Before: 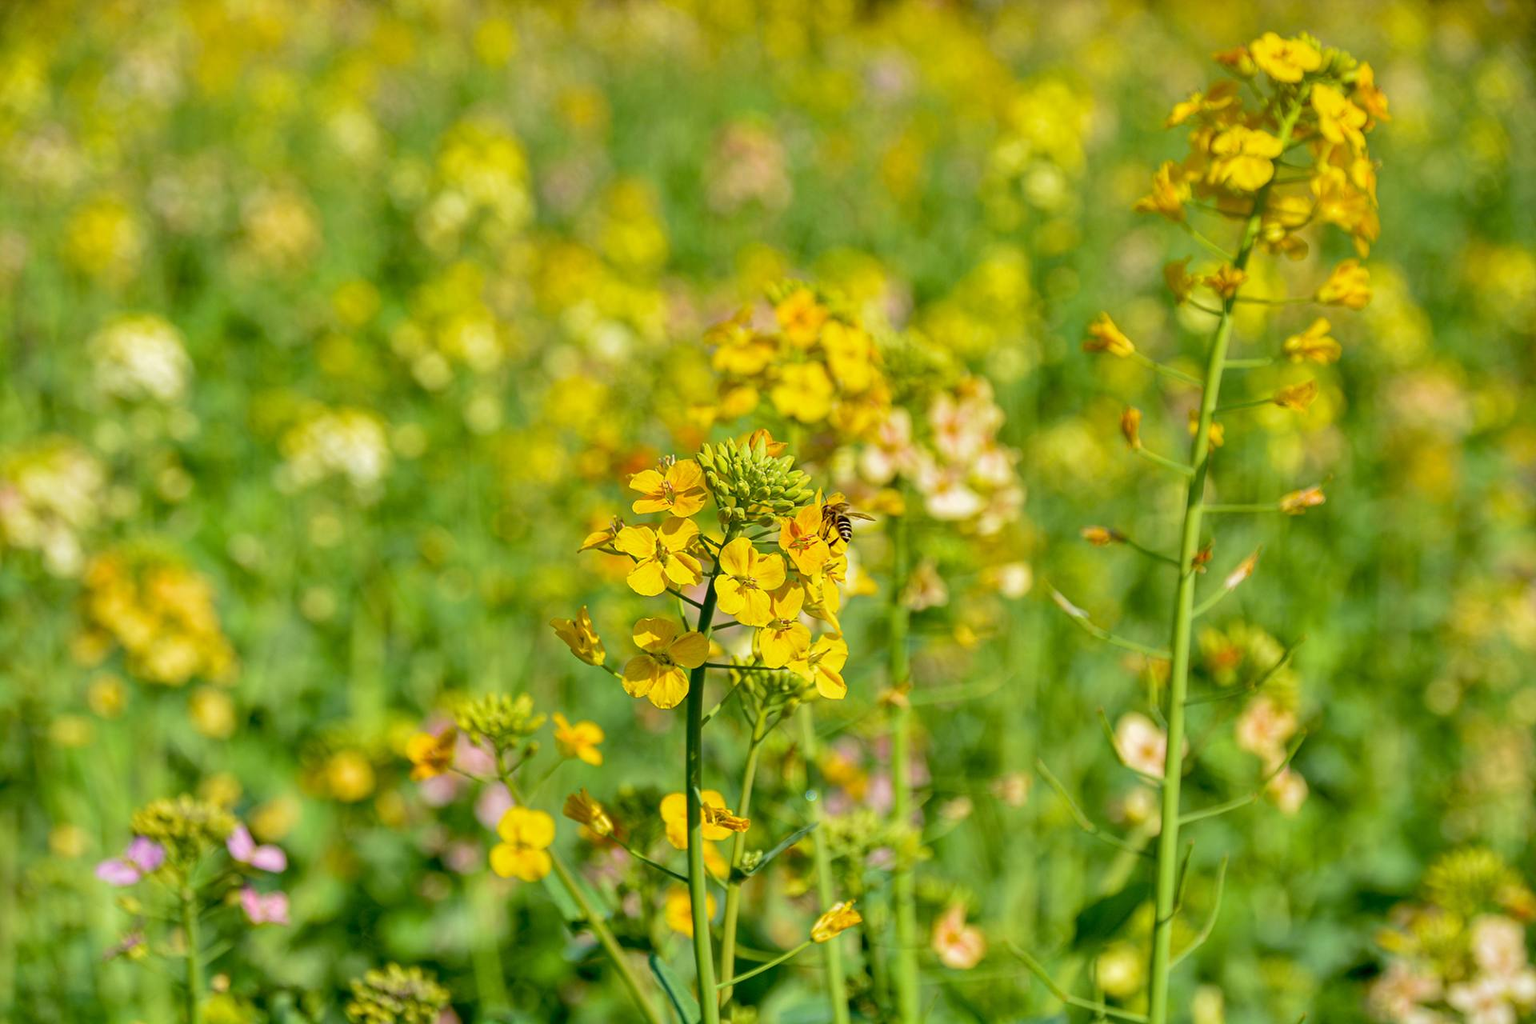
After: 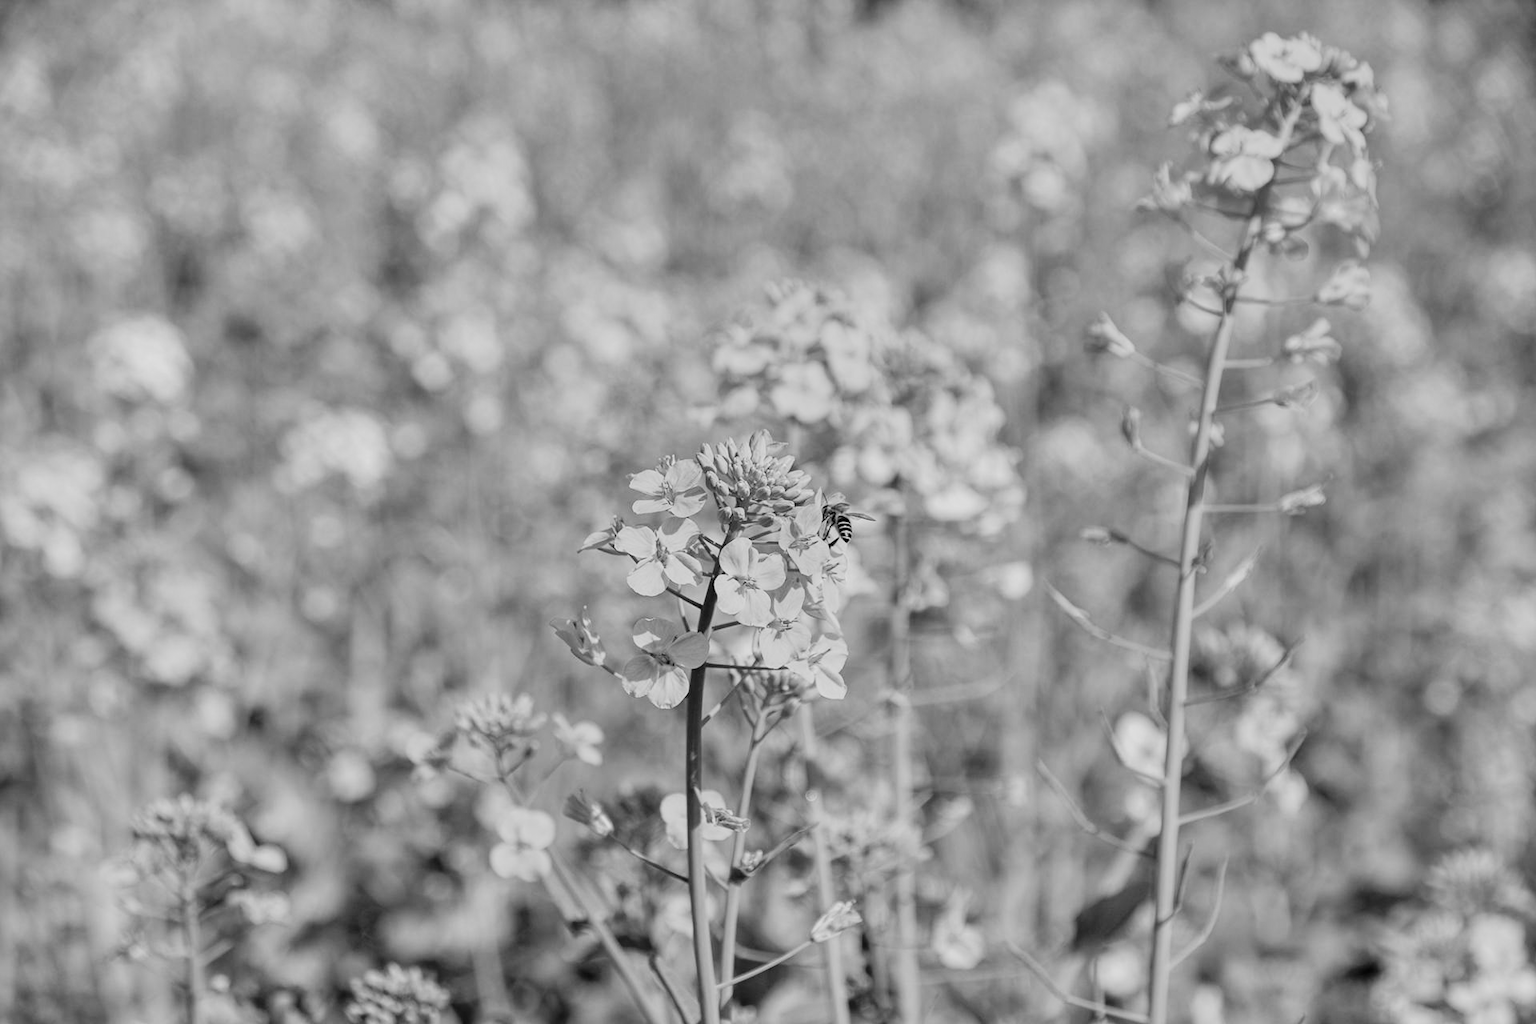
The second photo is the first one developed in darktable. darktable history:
monochrome: on, module defaults
tone curve: curves: ch0 [(0, 0) (0.091, 0.066) (0.184, 0.16) (0.491, 0.519) (0.748, 0.765) (1, 0.919)]; ch1 [(0, 0) (0.179, 0.173) (0.322, 0.32) (0.424, 0.424) (0.502, 0.504) (0.56, 0.578) (0.631, 0.675) (0.777, 0.806) (1, 1)]; ch2 [(0, 0) (0.434, 0.447) (0.483, 0.487) (0.547, 0.573) (0.676, 0.673) (1, 1)], color space Lab, independent channels, preserve colors none
